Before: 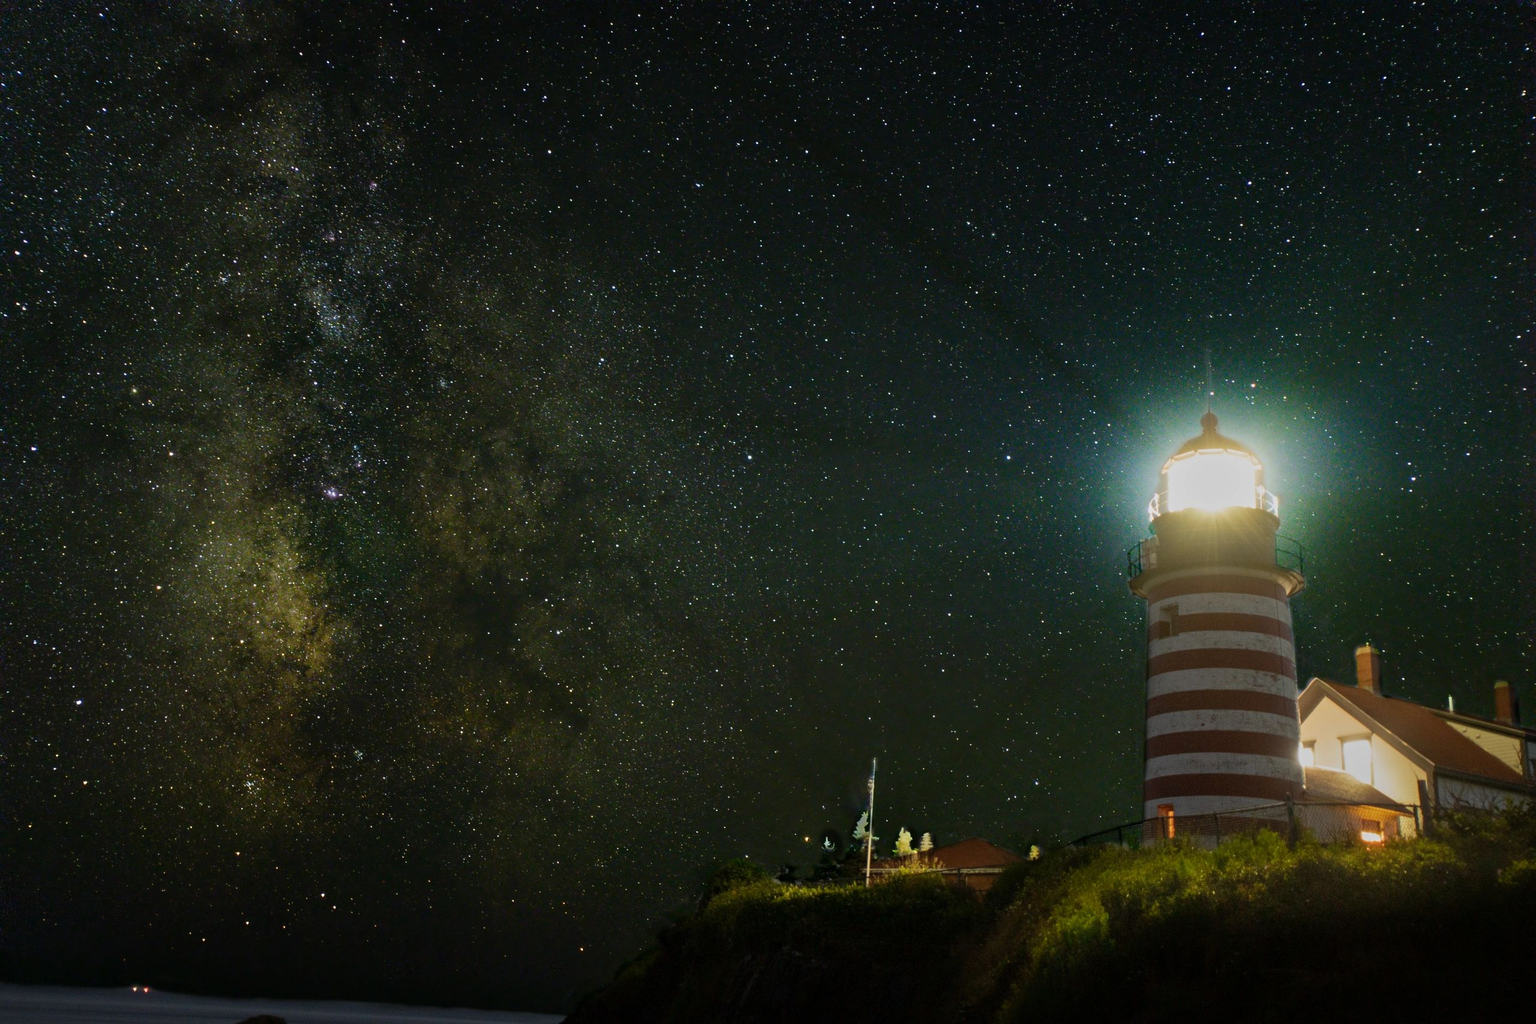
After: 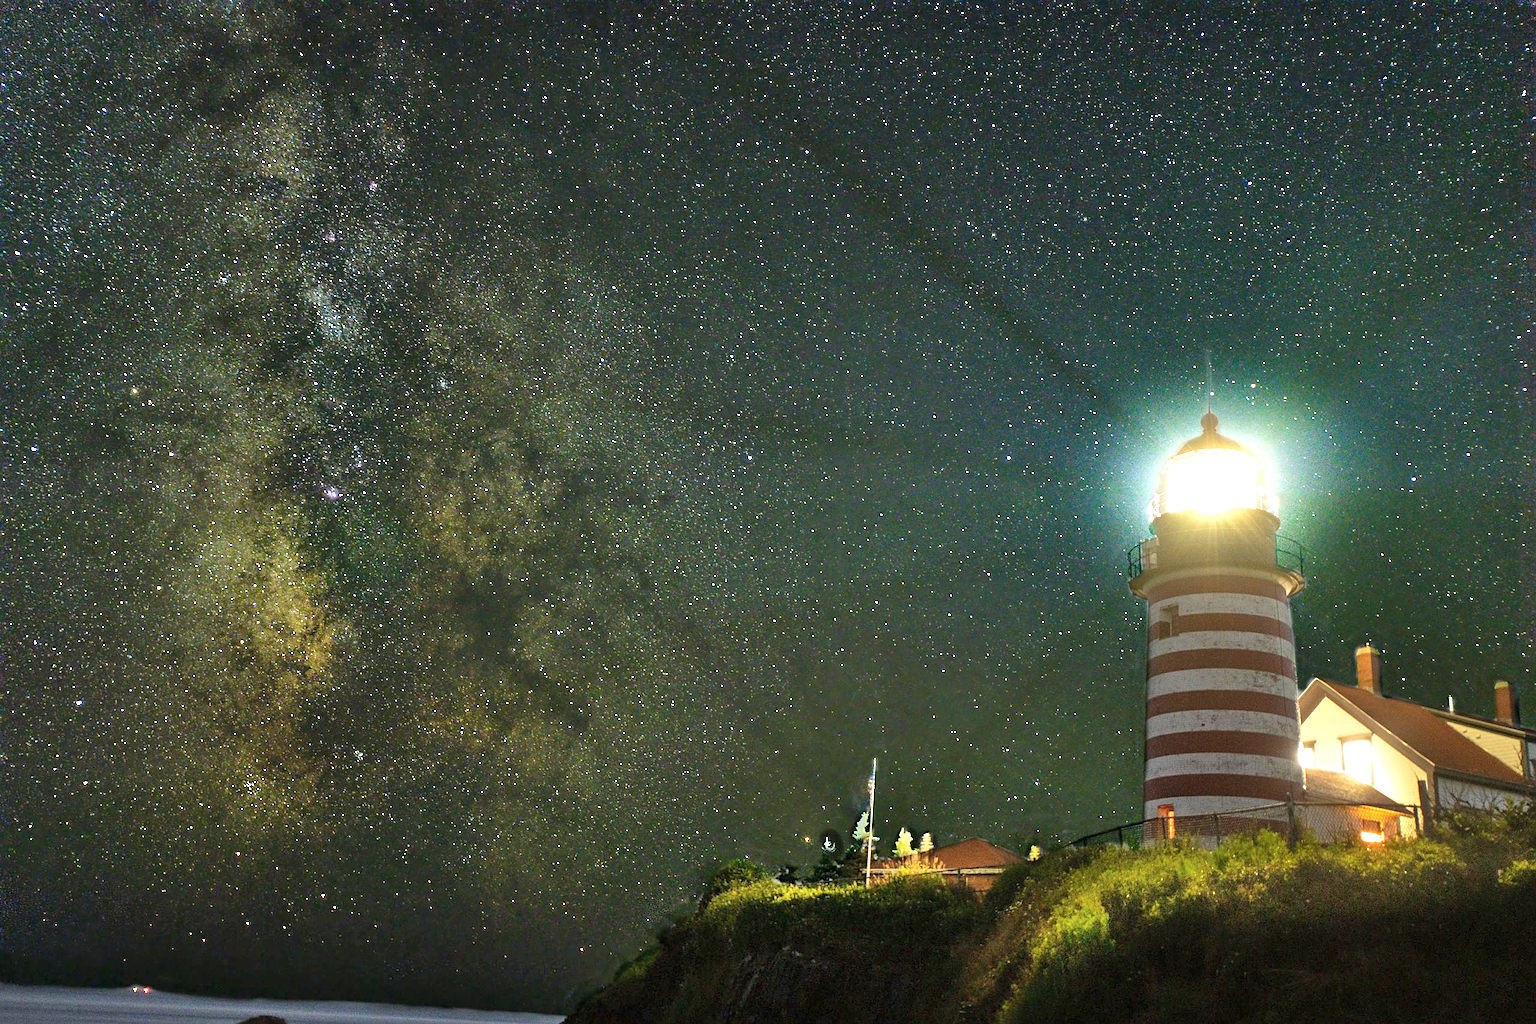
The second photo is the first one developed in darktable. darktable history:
exposure: black level correction 0, exposure 1.2 EV, compensate highlight preservation false
shadows and highlights: shadows 58.91, highlights -60.21, soften with gaussian
sharpen: on, module defaults
